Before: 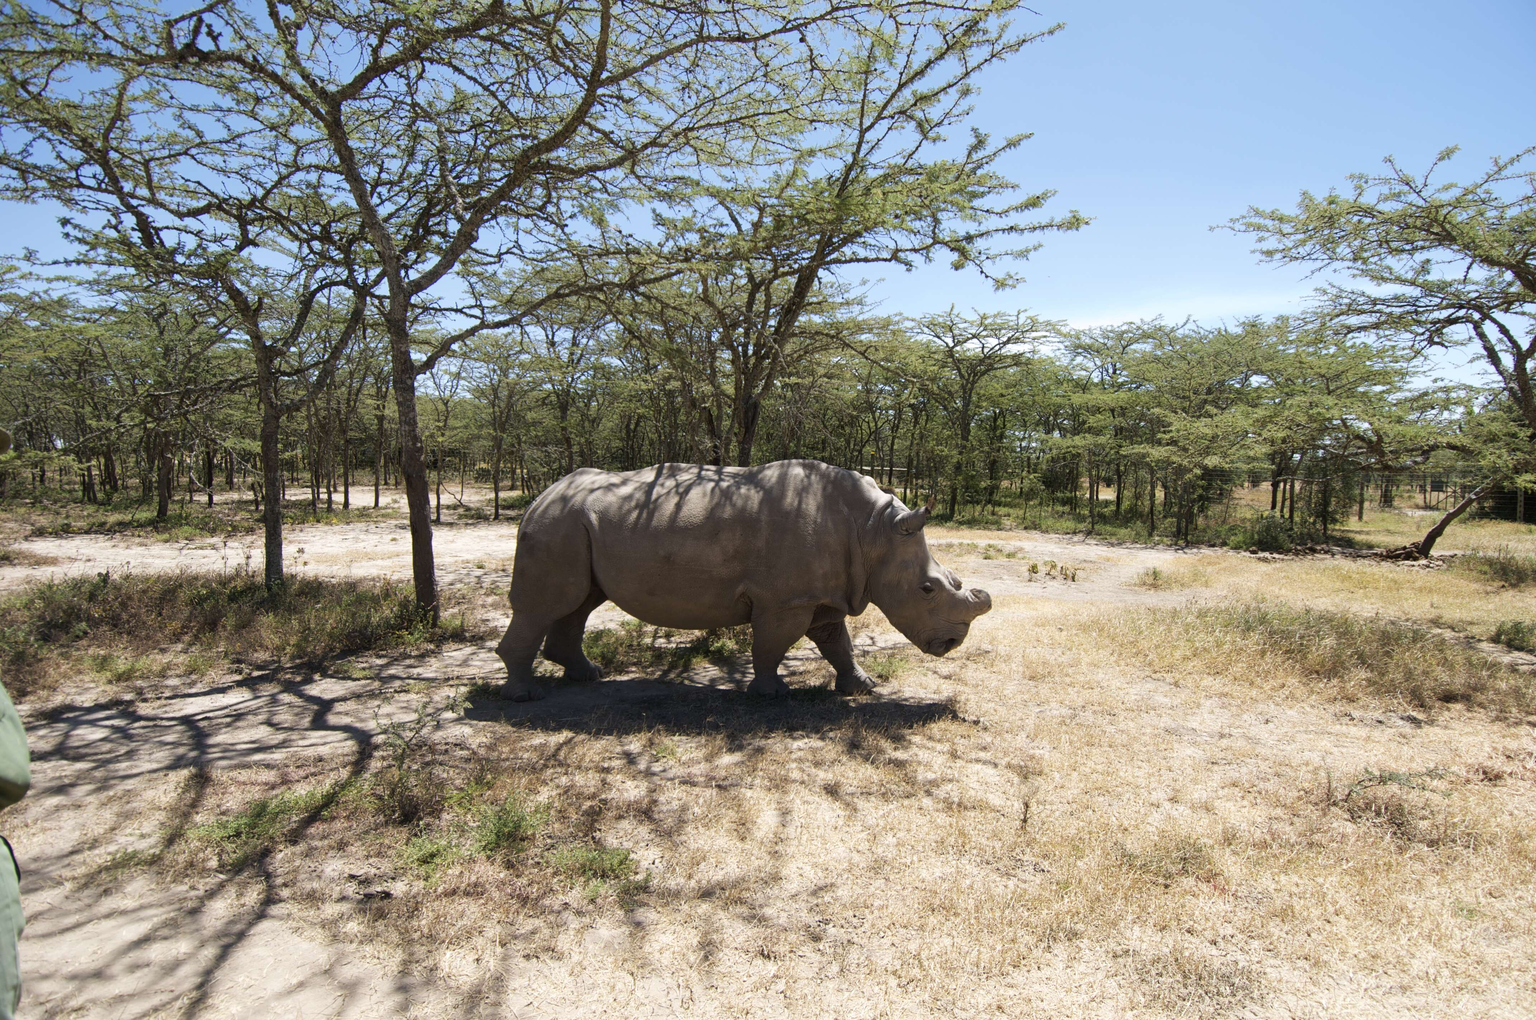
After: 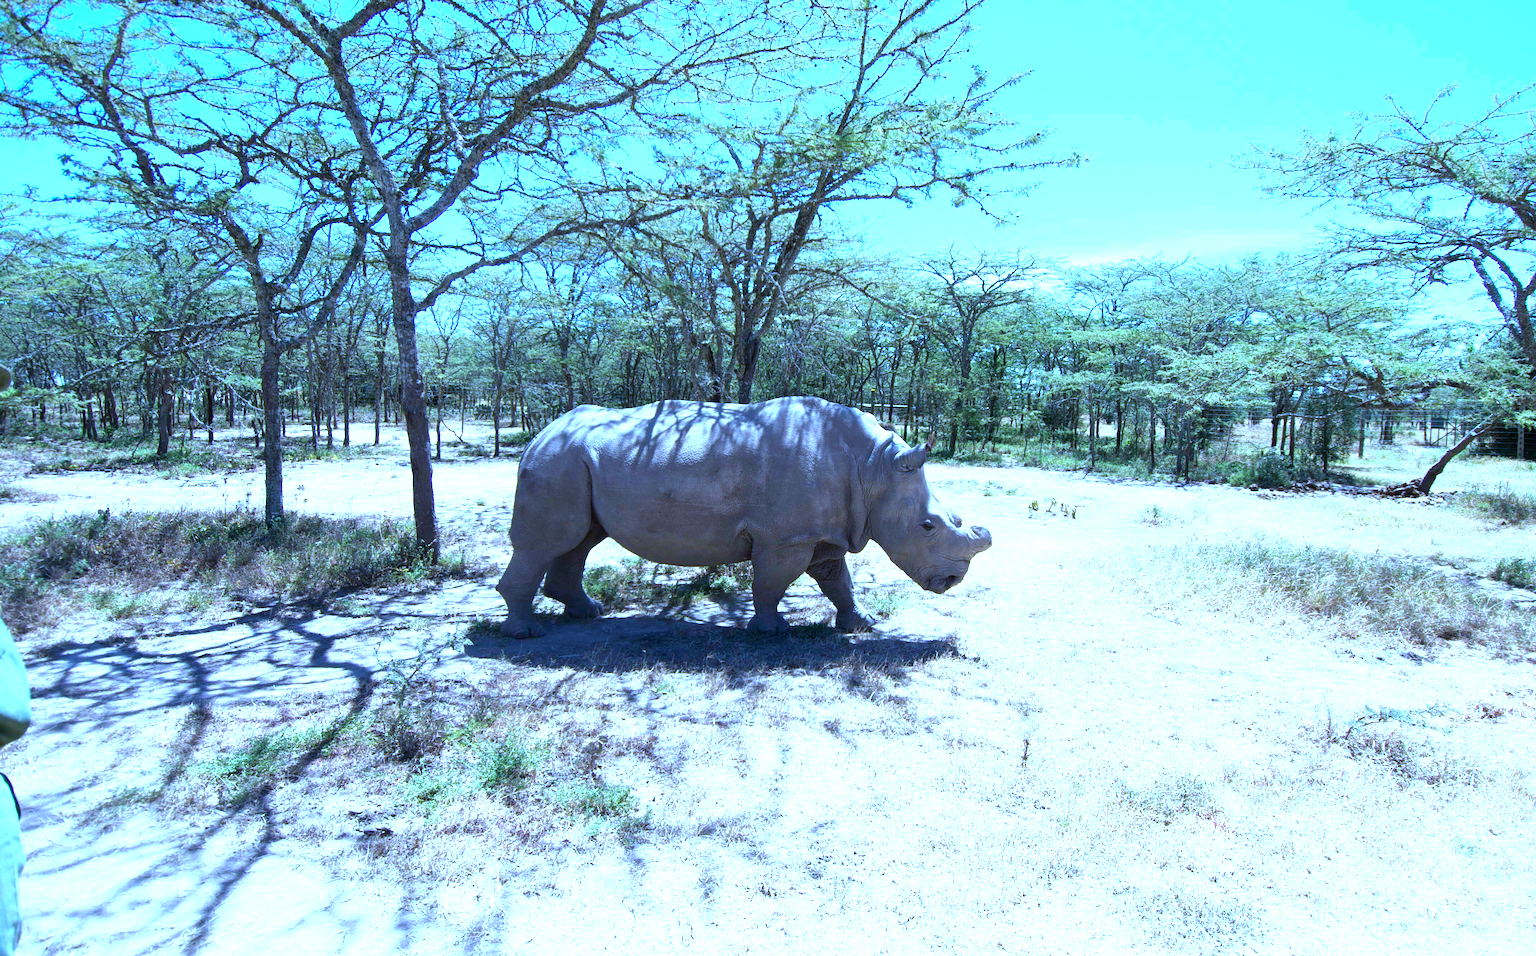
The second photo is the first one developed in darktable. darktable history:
exposure: black level correction 0, exposure 1.3 EV, compensate exposure bias true, compensate highlight preservation false
white balance: red 0.766, blue 1.537
crop and rotate: top 6.25%
